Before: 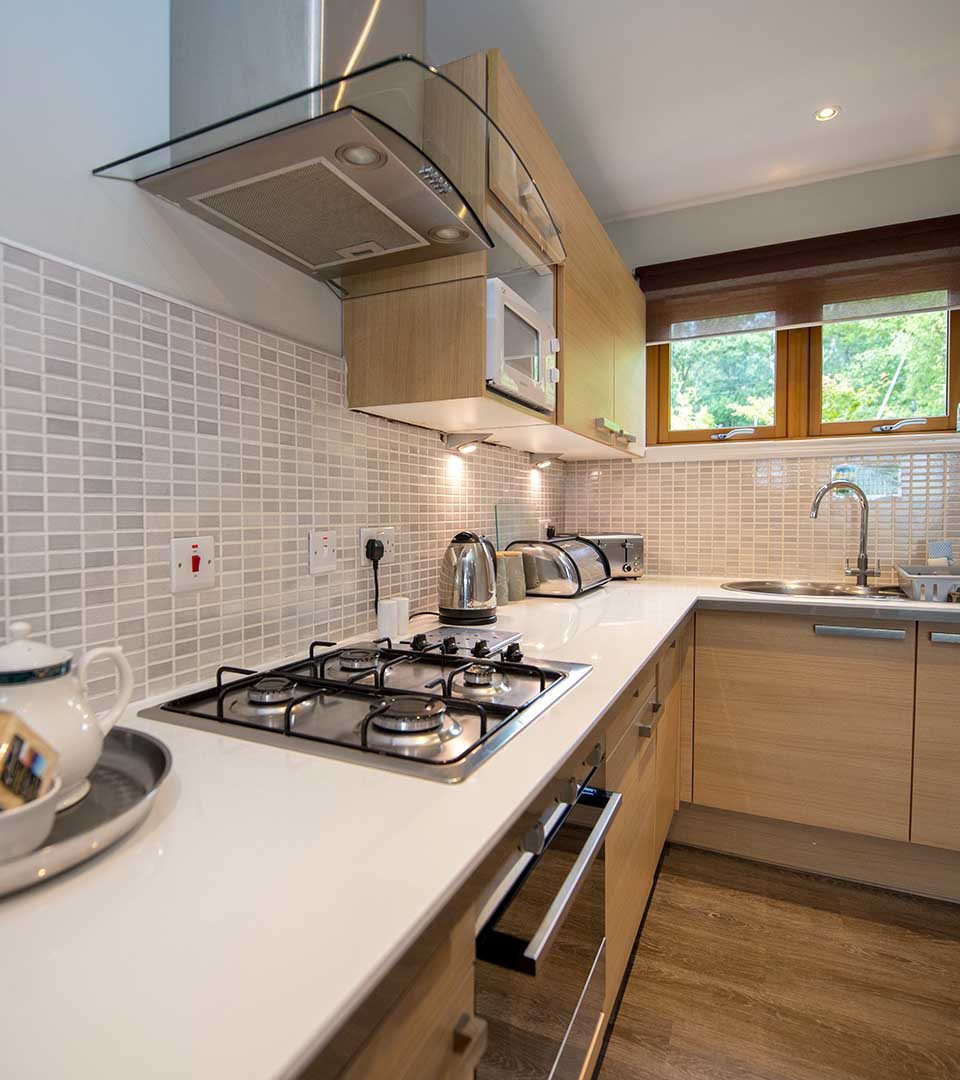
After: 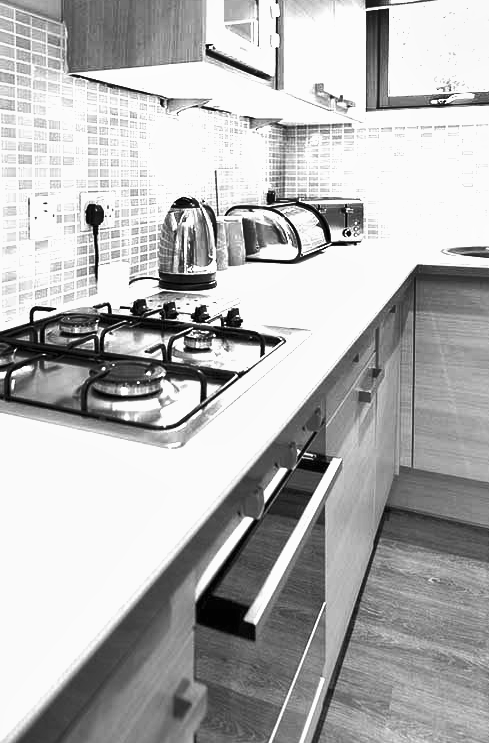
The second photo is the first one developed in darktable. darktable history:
crop and rotate: left 29.237%, top 31.152%, right 19.807%
exposure: black level correction 0, exposure 1.45 EV, compensate exposure bias true, compensate highlight preservation false
shadows and highlights: radius 108.52, shadows 23.73, highlights -59.32, low approximation 0.01, soften with gaussian
monochrome: a 32, b 64, size 2.3
